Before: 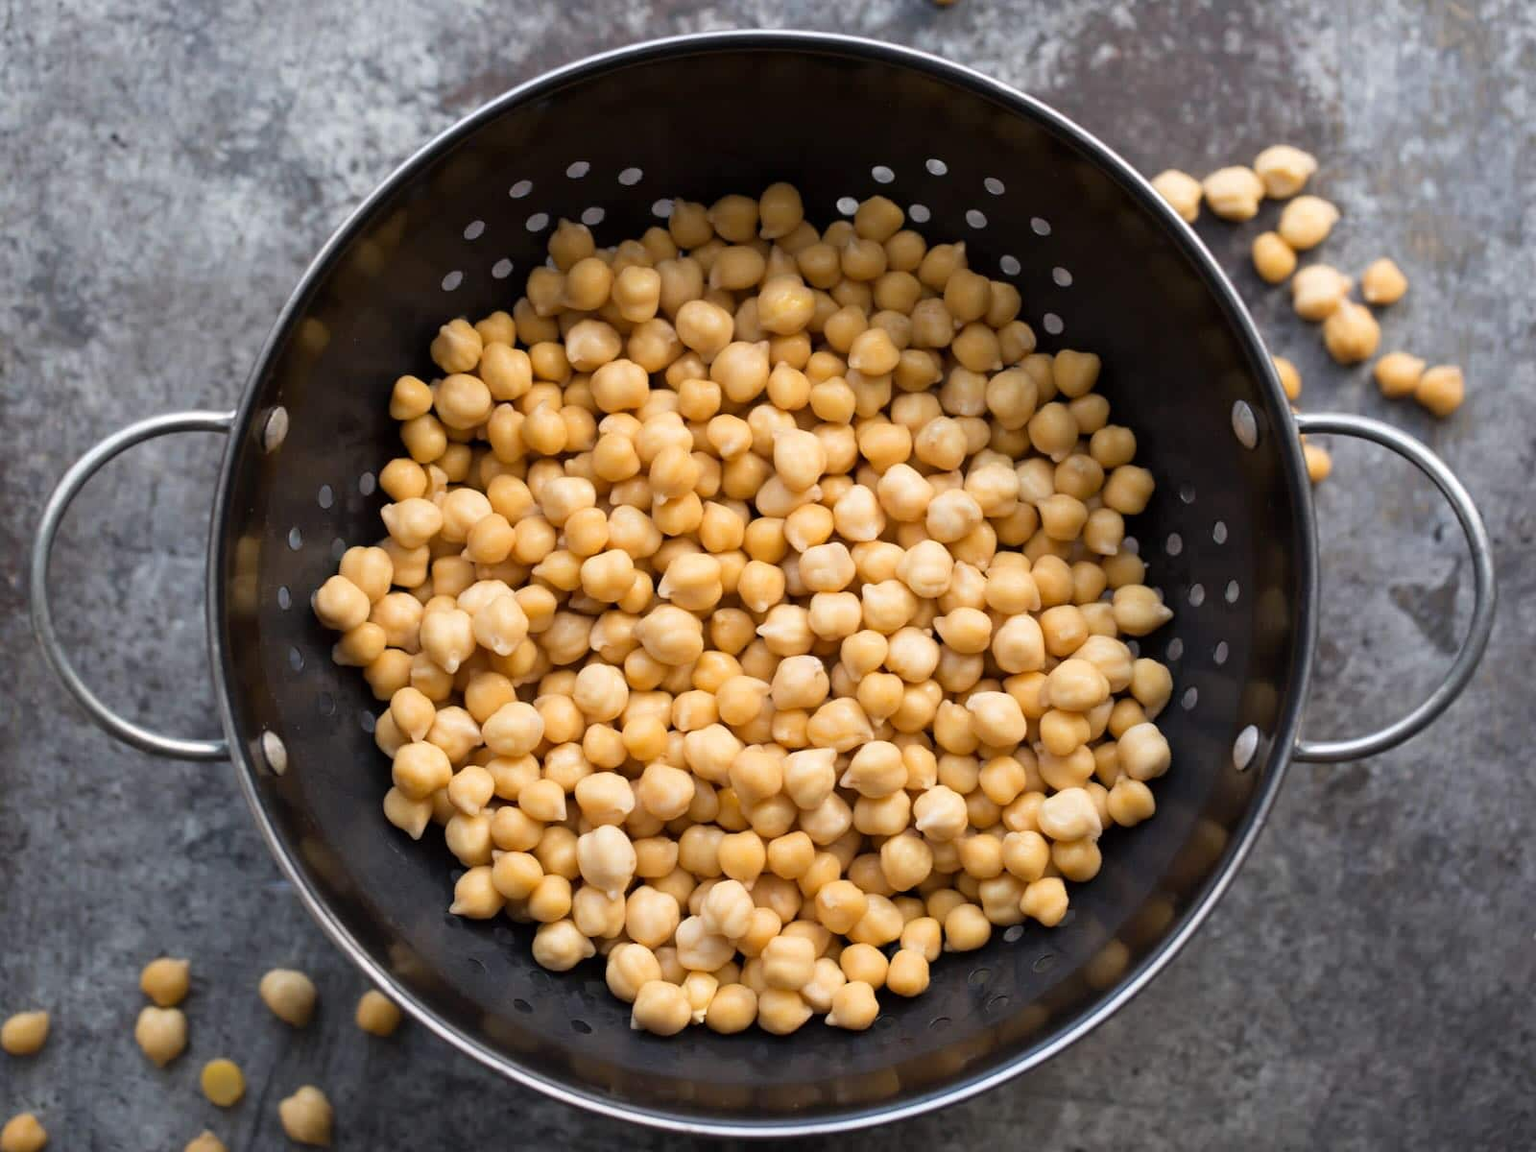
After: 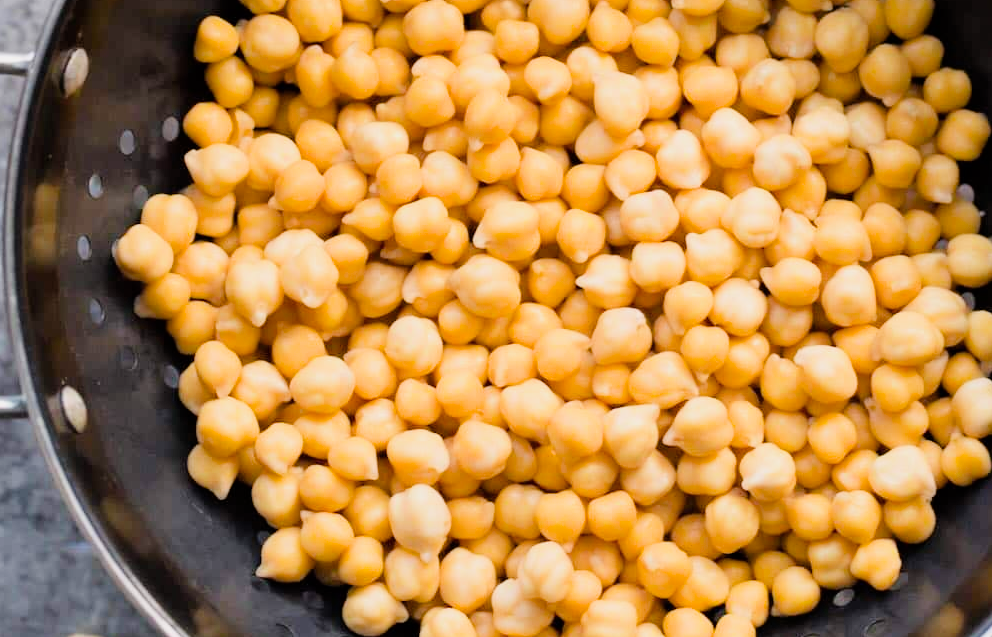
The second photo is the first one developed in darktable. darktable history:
color balance: output saturation 120%
exposure: black level correction 0, exposure 1 EV, compensate exposure bias true, compensate highlight preservation false
crop: left 13.312%, top 31.28%, right 24.627%, bottom 15.582%
filmic rgb: black relative exposure -7.65 EV, white relative exposure 4.56 EV, hardness 3.61
